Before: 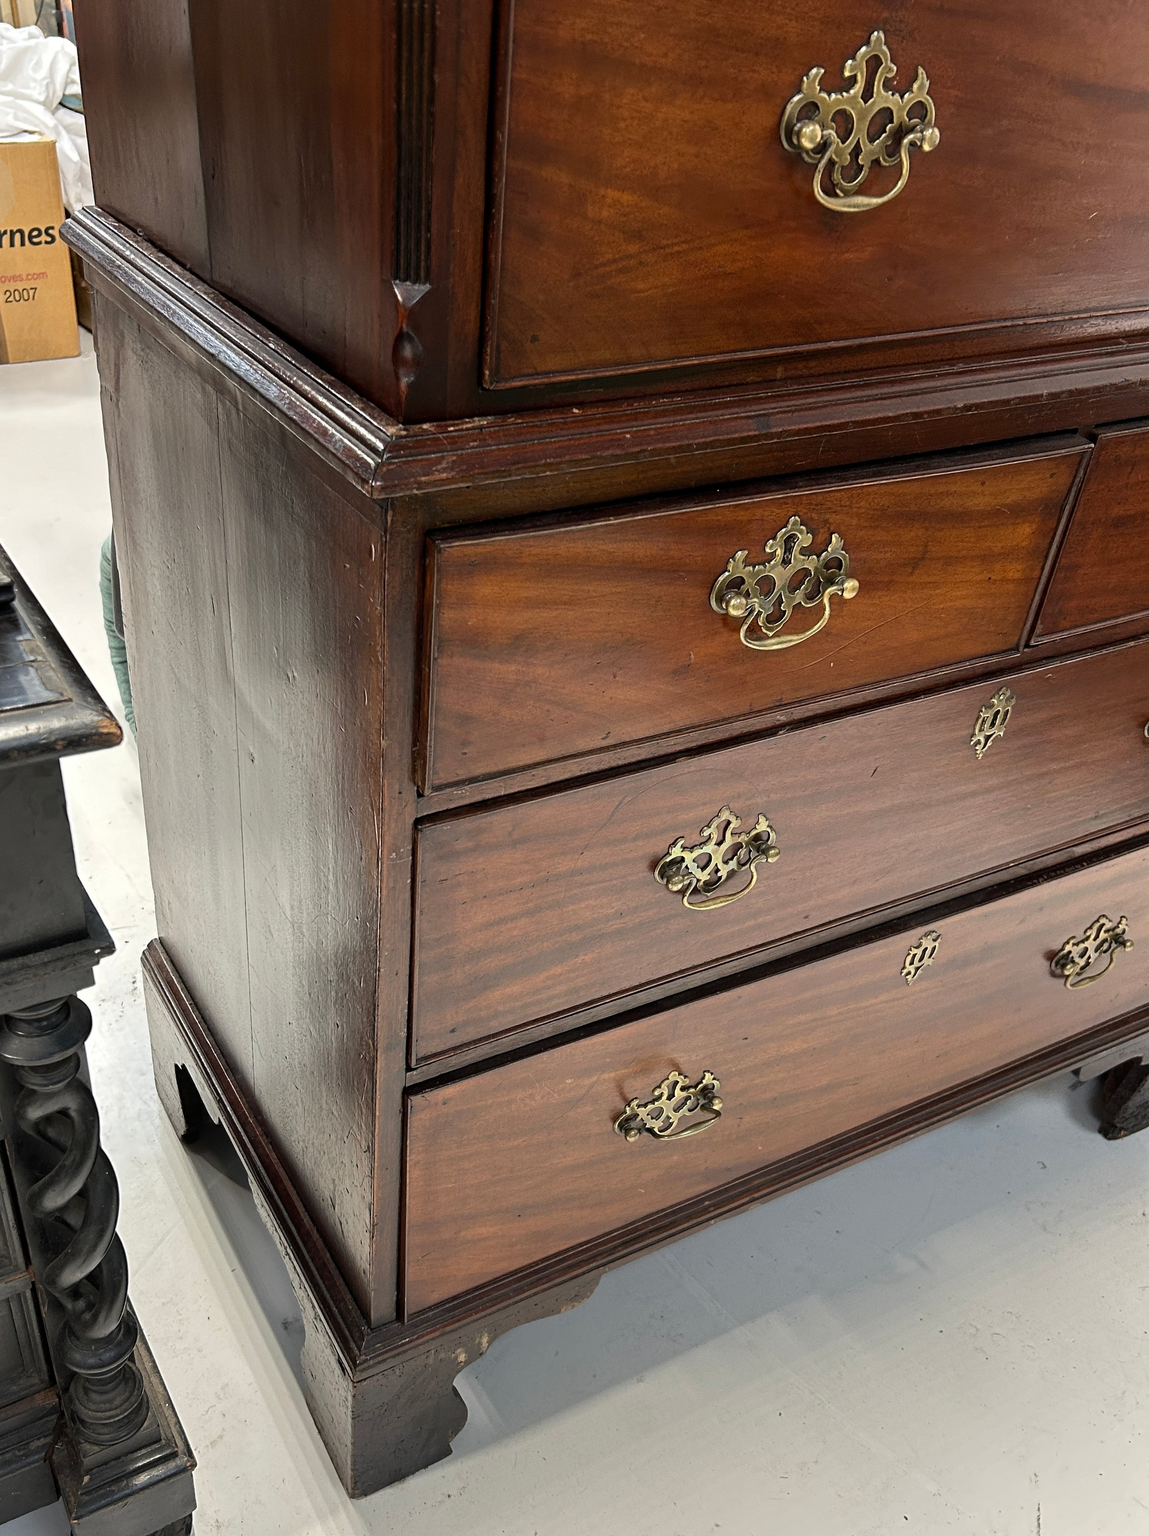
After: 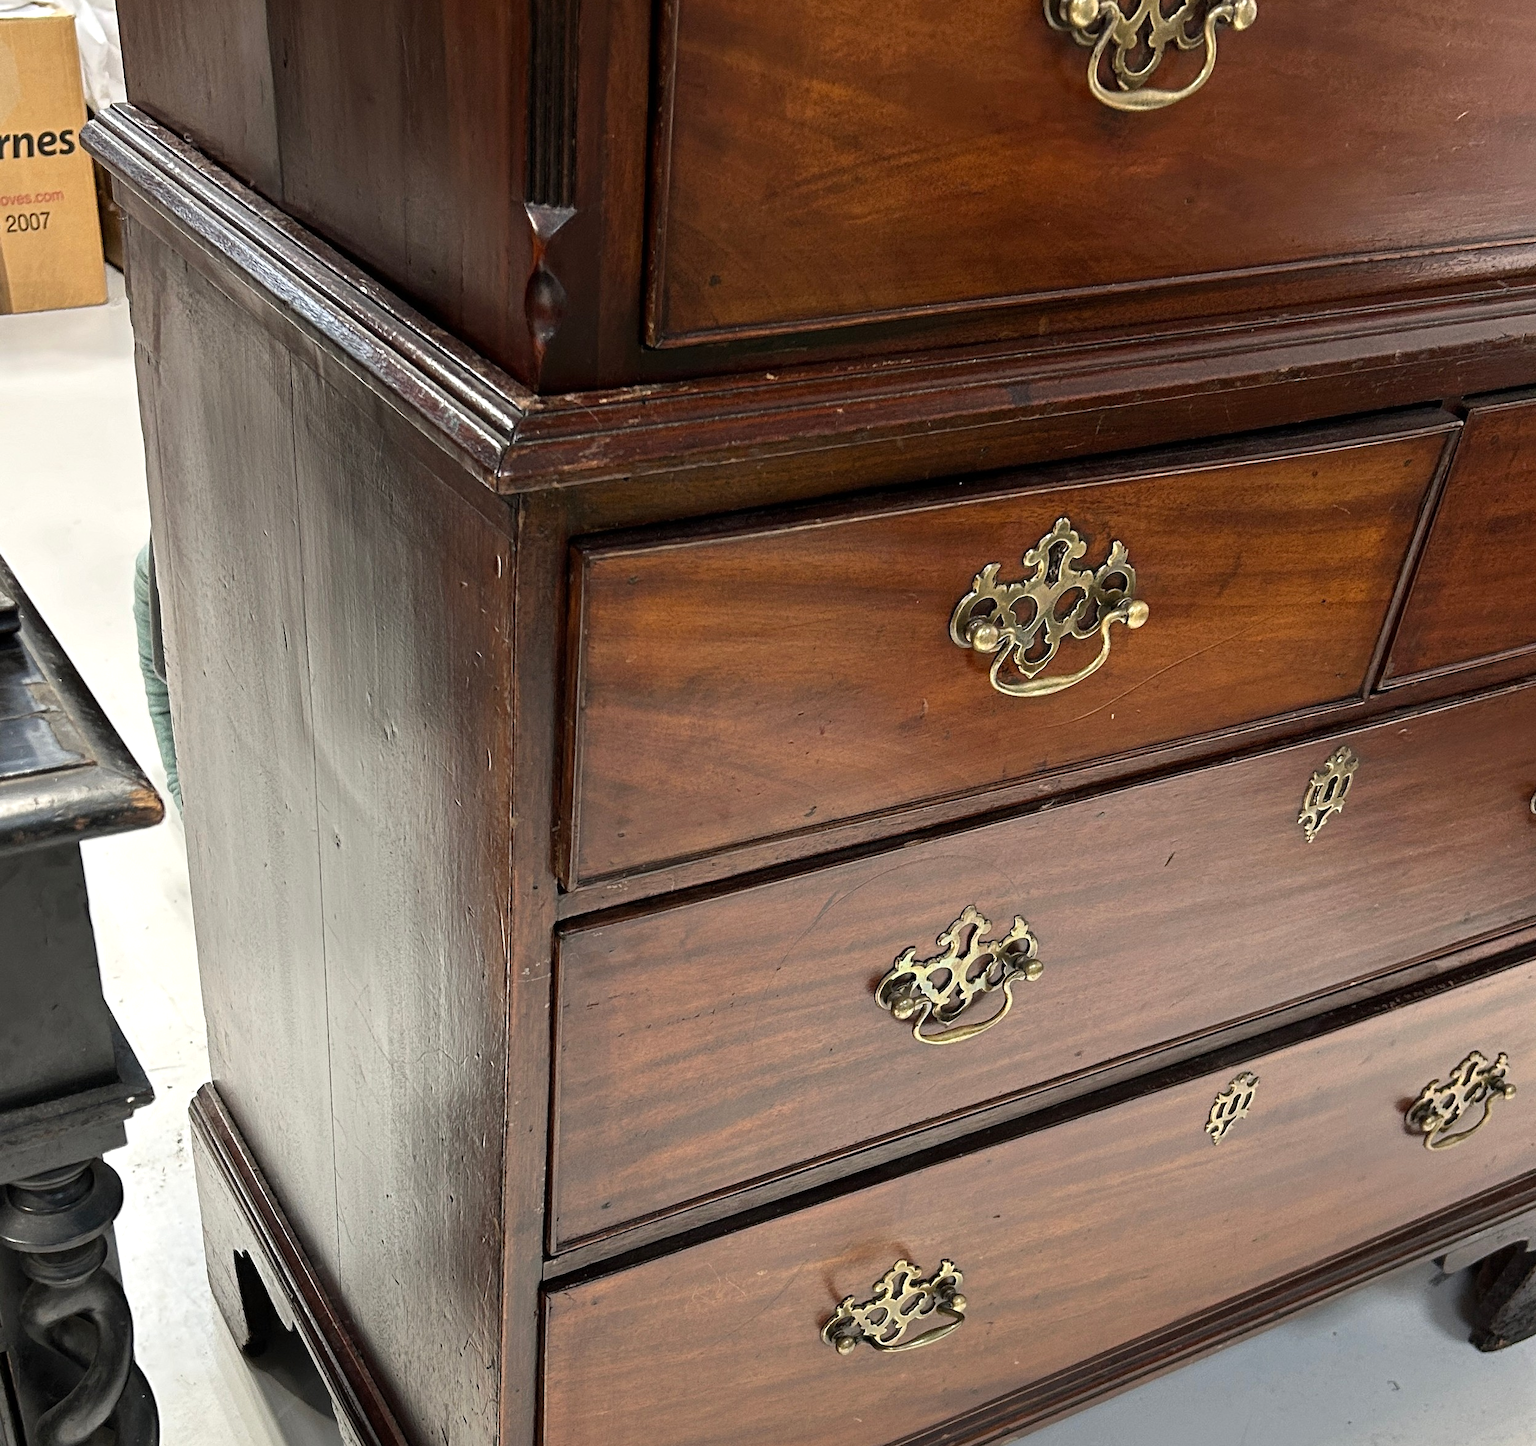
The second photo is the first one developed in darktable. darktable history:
crop and rotate: top 8.467%, bottom 21.102%
shadows and highlights: shadows -11.5, white point adjustment 4.09, highlights 27.54
